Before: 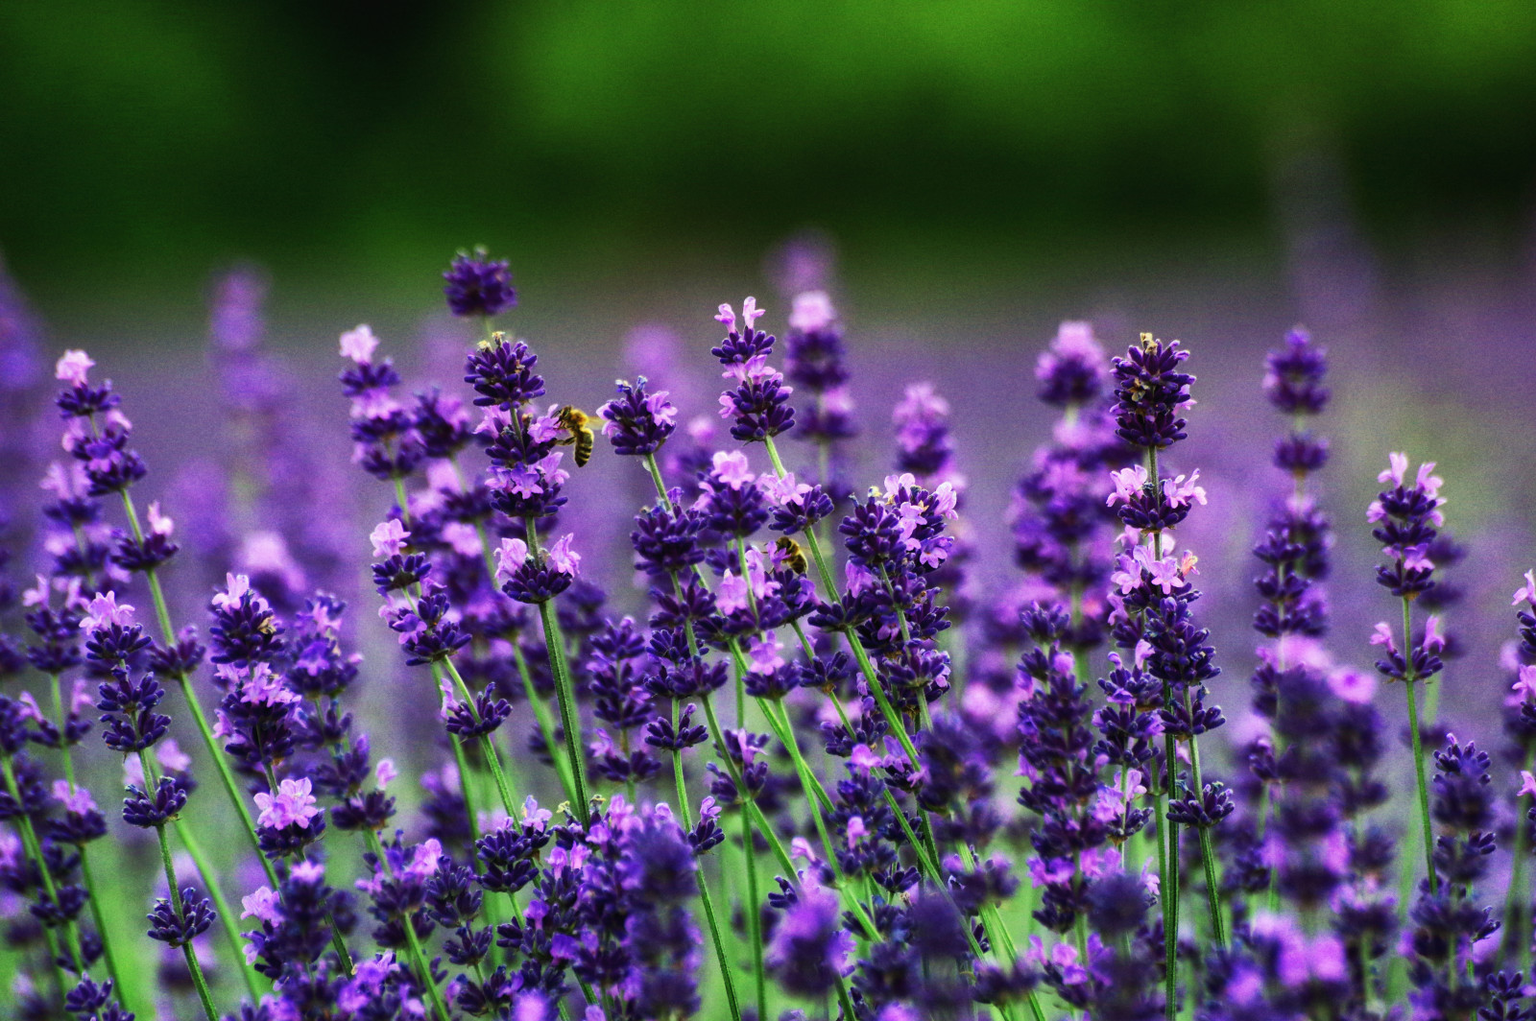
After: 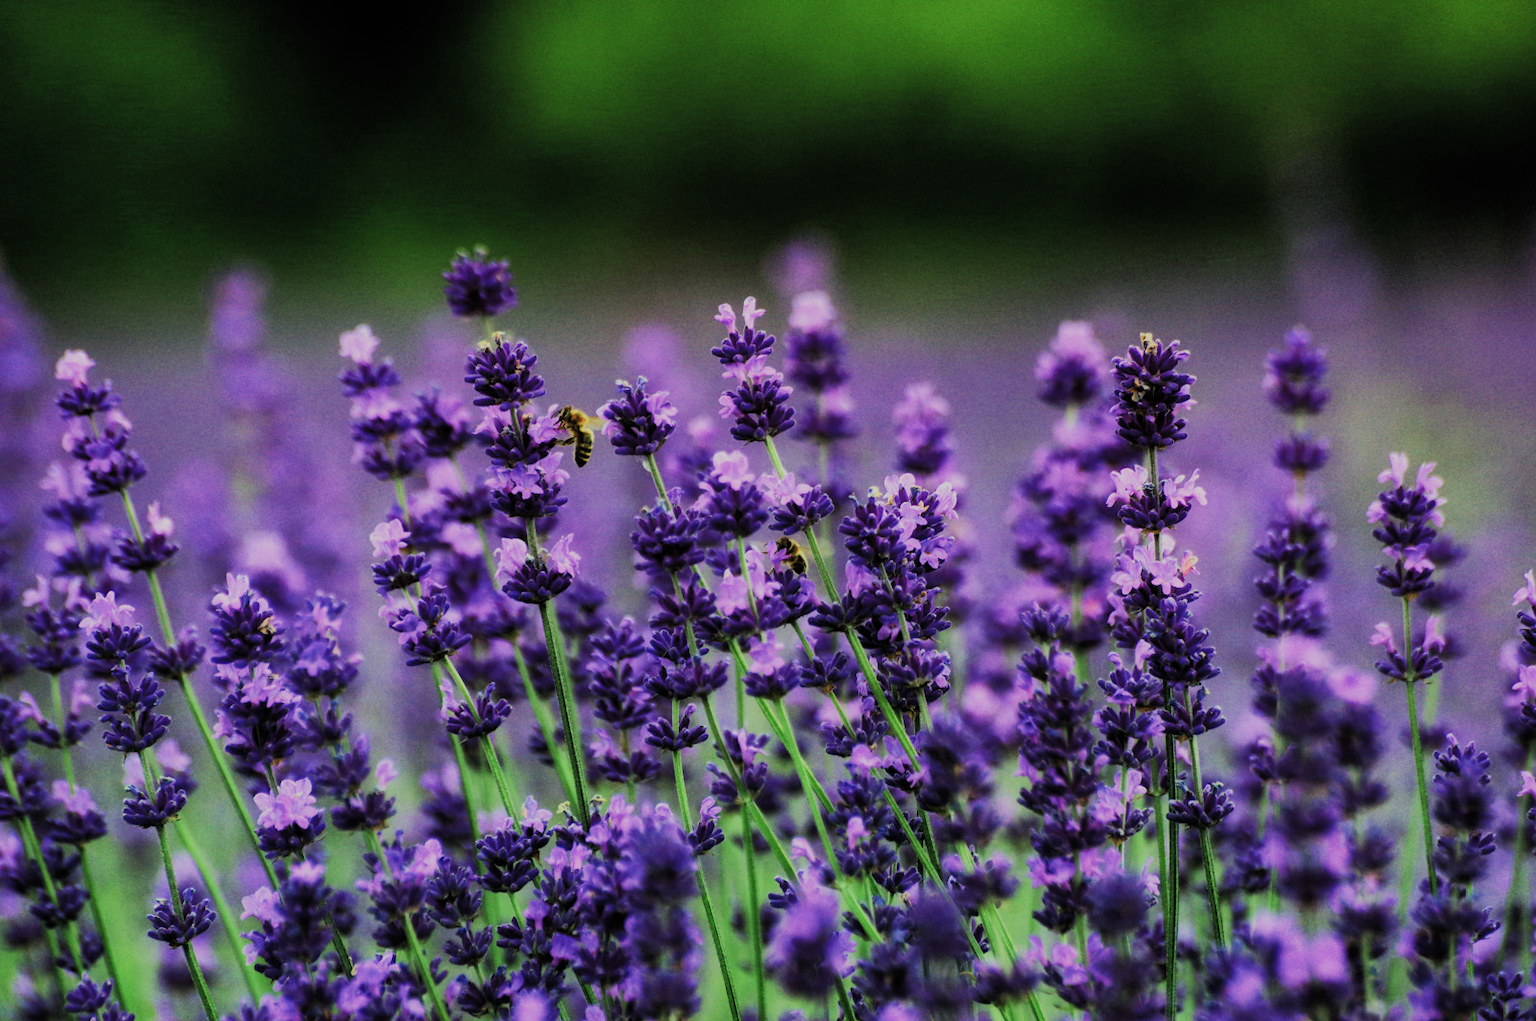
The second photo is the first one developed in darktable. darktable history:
filmic rgb: black relative exposure -7.21 EV, white relative exposure 5.36 EV, hardness 3.02, add noise in highlights 0.1, color science v4 (2020), type of noise poissonian
